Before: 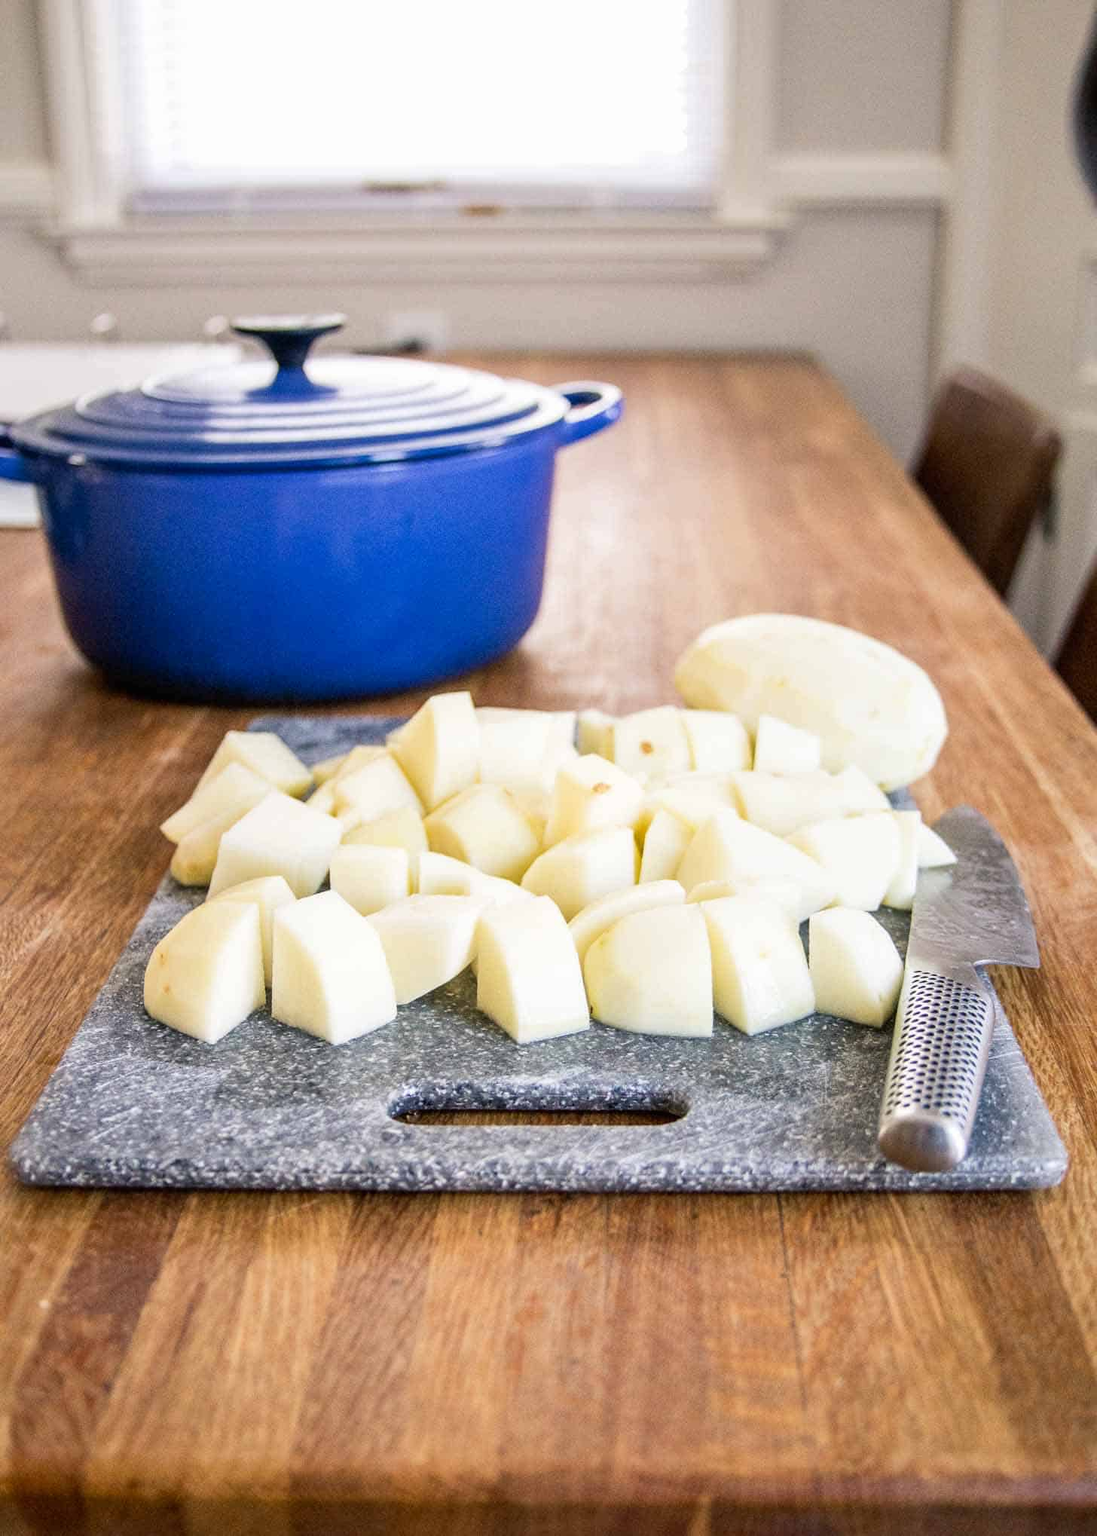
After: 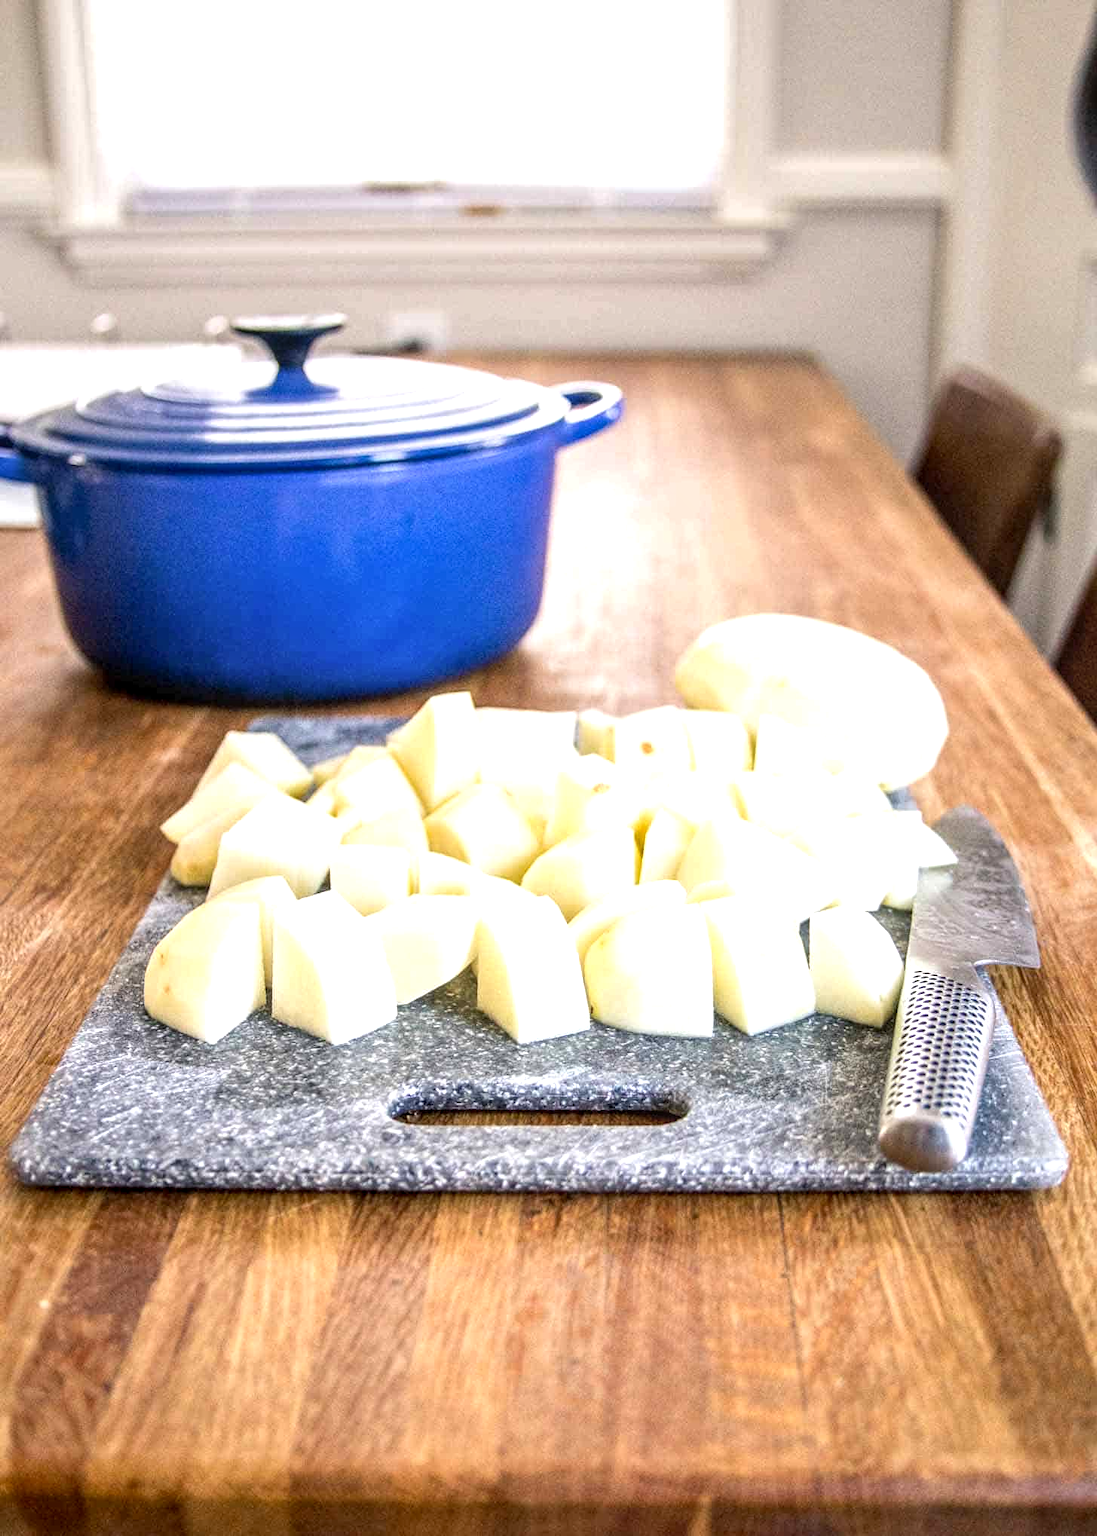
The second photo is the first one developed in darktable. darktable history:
exposure: black level correction 0.001, exposure 0.498 EV, compensate exposure bias true, compensate highlight preservation false
local contrast: on, module defaults
tone equalizer: edges refinement/feathering 500, mask exposure compensation -1.57 EV, preserve details no
